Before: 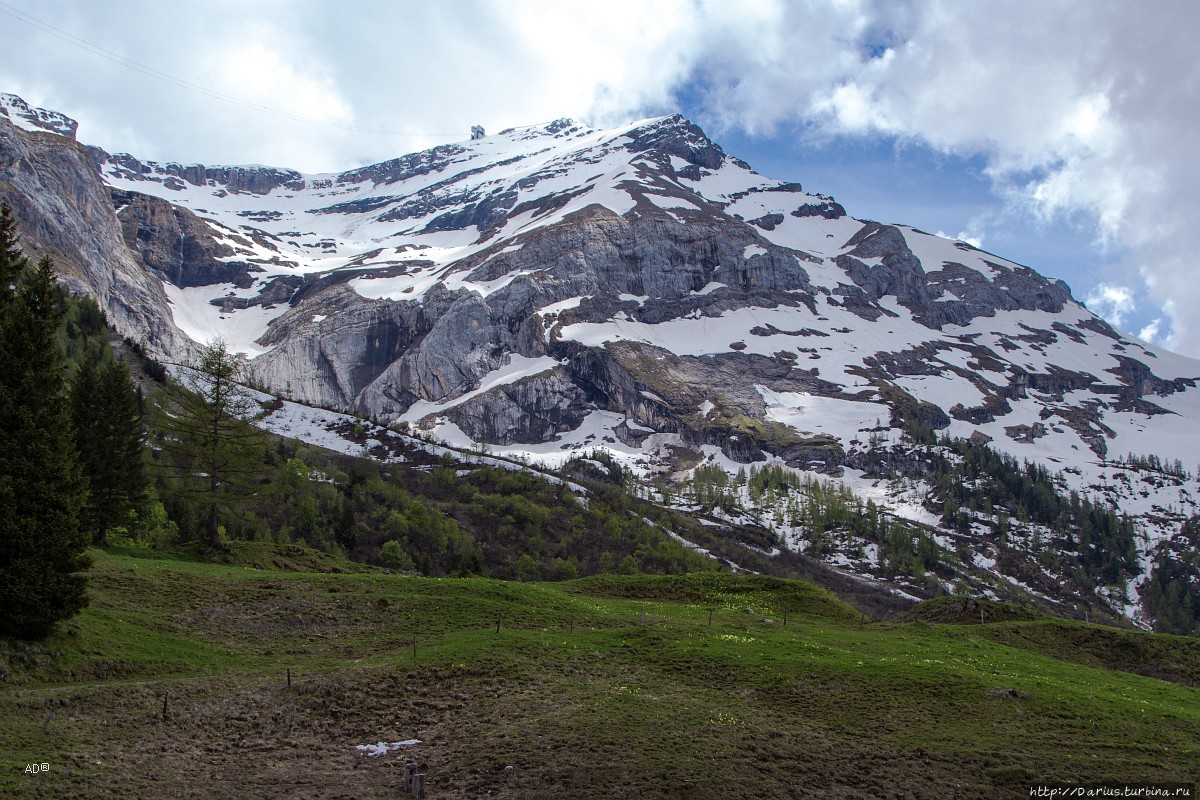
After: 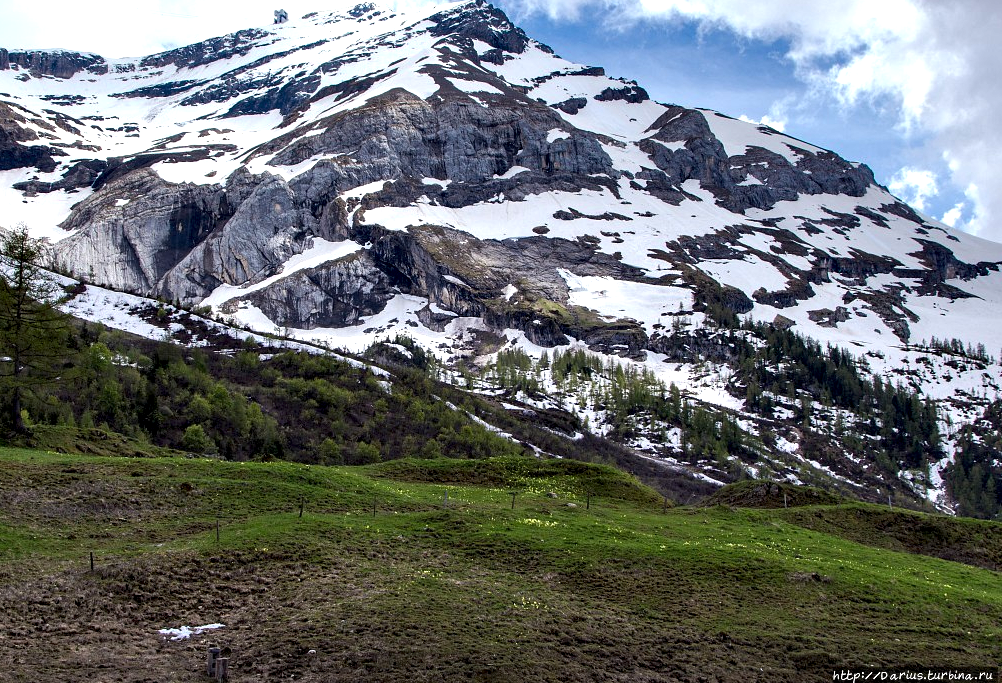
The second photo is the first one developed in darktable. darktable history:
exposure: exposure 0.298 EV, compensate highlight preservation false
crop: left 16.481%, top 14.58%
contrast equalizer: octaves 7, y [[0.6 ×6], [0.55 ×6], [0 ×6], [0 ×6], [0 ×6]]
